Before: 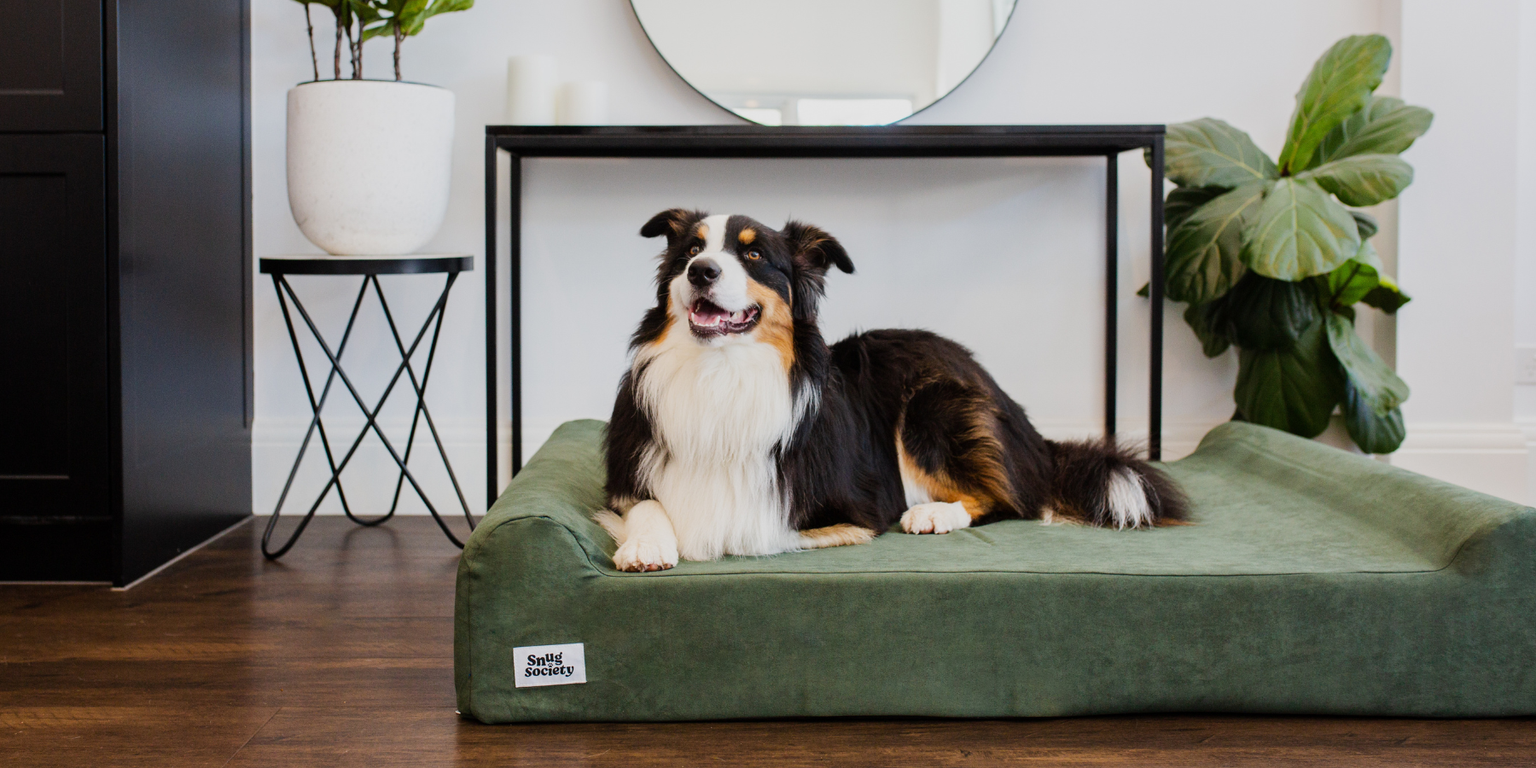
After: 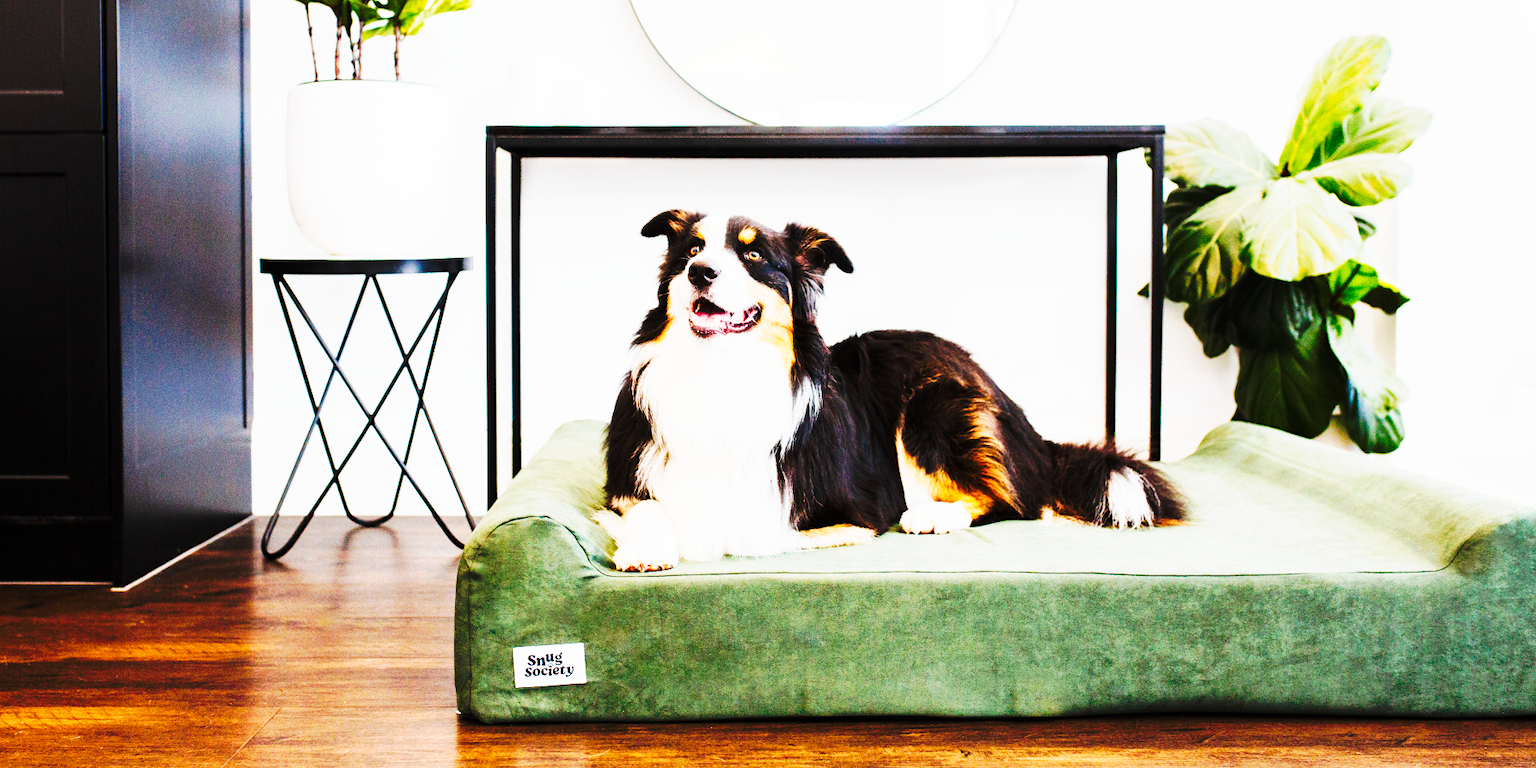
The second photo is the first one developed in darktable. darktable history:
tone curve: curves: ch0 [(0, 0) (0.003, 0.003) (0.011, 0.013) (0.025, 0.028) (0.044, 0.05) (0.069, 0.078) (0.1, 0.113) (0.136, 0.153) (0.177, 0.2) (0.224, 0.271) (0.277, 0.374) (0.335, 0.47) (0.399, 0.574) (0.468, 0.688) (0.543, 0.79) (0.623, 0.859) (0.709, 0.919) (0.801, 0.957) (0.898, 0.978) (1, 1)], preserve colors none
base curve: curves: ch0 [(0, 0) (0.028, 0.03) (0.105, 0.232) (0.387, 0.748) (0.754, 0.968) (1, 1)], preserve colors none
